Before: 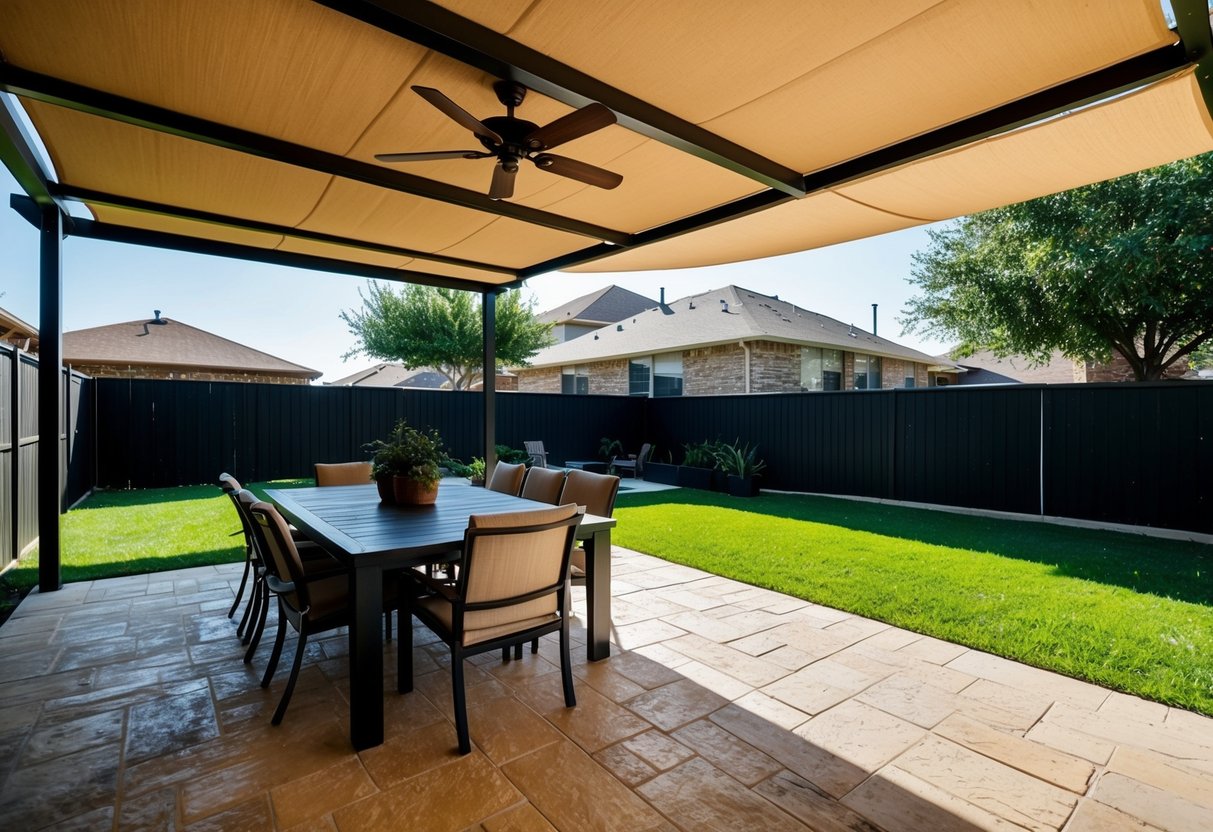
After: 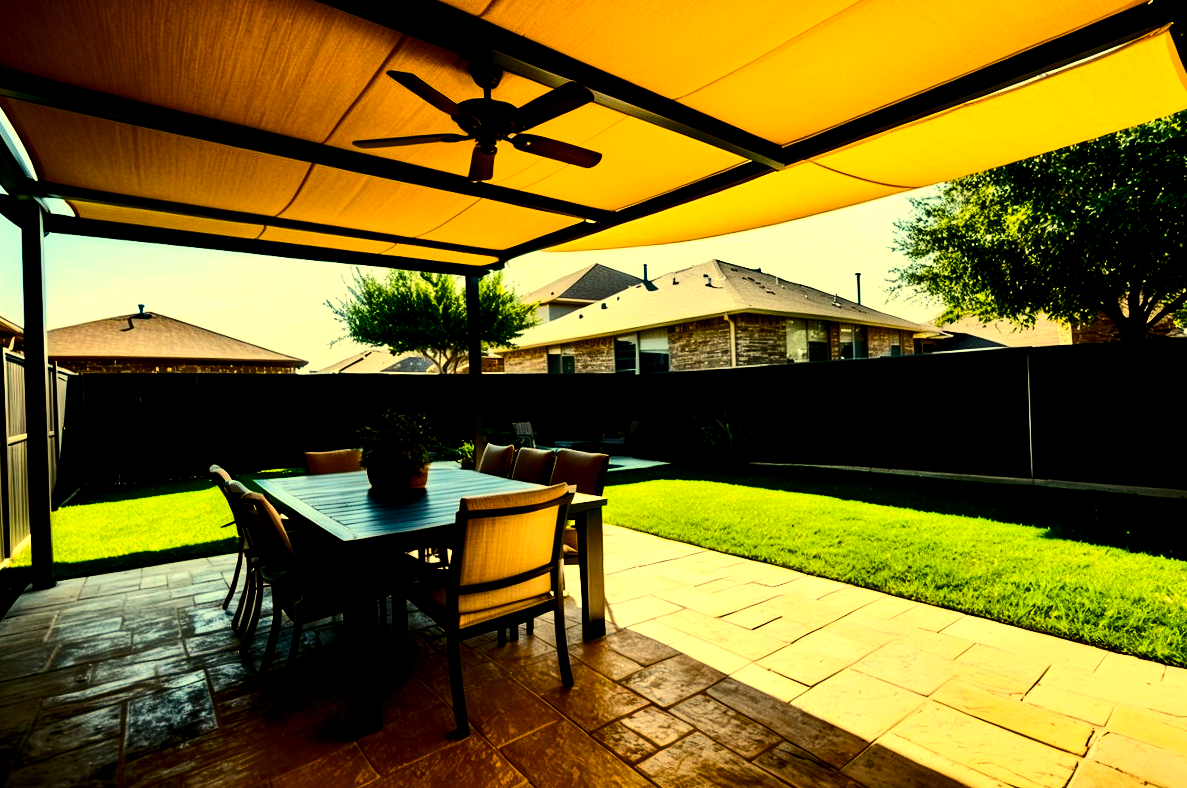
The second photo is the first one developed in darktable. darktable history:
exposure: exposure -0.582 EV, compensate highlight preservation false
contrast brightness saturation: contrast 0.28
local contrast: highlights 100%, shadows 100%, detail 120%, midtone range 0.2
color balance rgb: perceptual saturation grading › global saturation 25%, perceptual brilliance grading › mid-tones 10%, perceptual brilliance grading › shadows 15%, global vibrance 20%
color balance: lift [0.991, 1, 1, 1], gamma [0.996, 1, 1, 1], input saturation 98.52%, contrast 20.34%, output saturation 103.72%
white balance: red 1.08, blue 0.791
tone equalizer: -8 EV -0.75 EV, -7 EV -0.7 EV, -6 EV -0.6 EV, -5 EV -0.4 EV, -3 EV 0.4 EV, -2 EV 0.6 EV, -1 EV 0.7 EV, +0 EV 0.75 EV, edges refinement/feathering 500, mask exposure compensation -1.57 EV, preserve details no
rotate and perspective: rotation -2°, crop left 0.022, crop right 0.978, crop top 0.049, crop bottom 0.951
